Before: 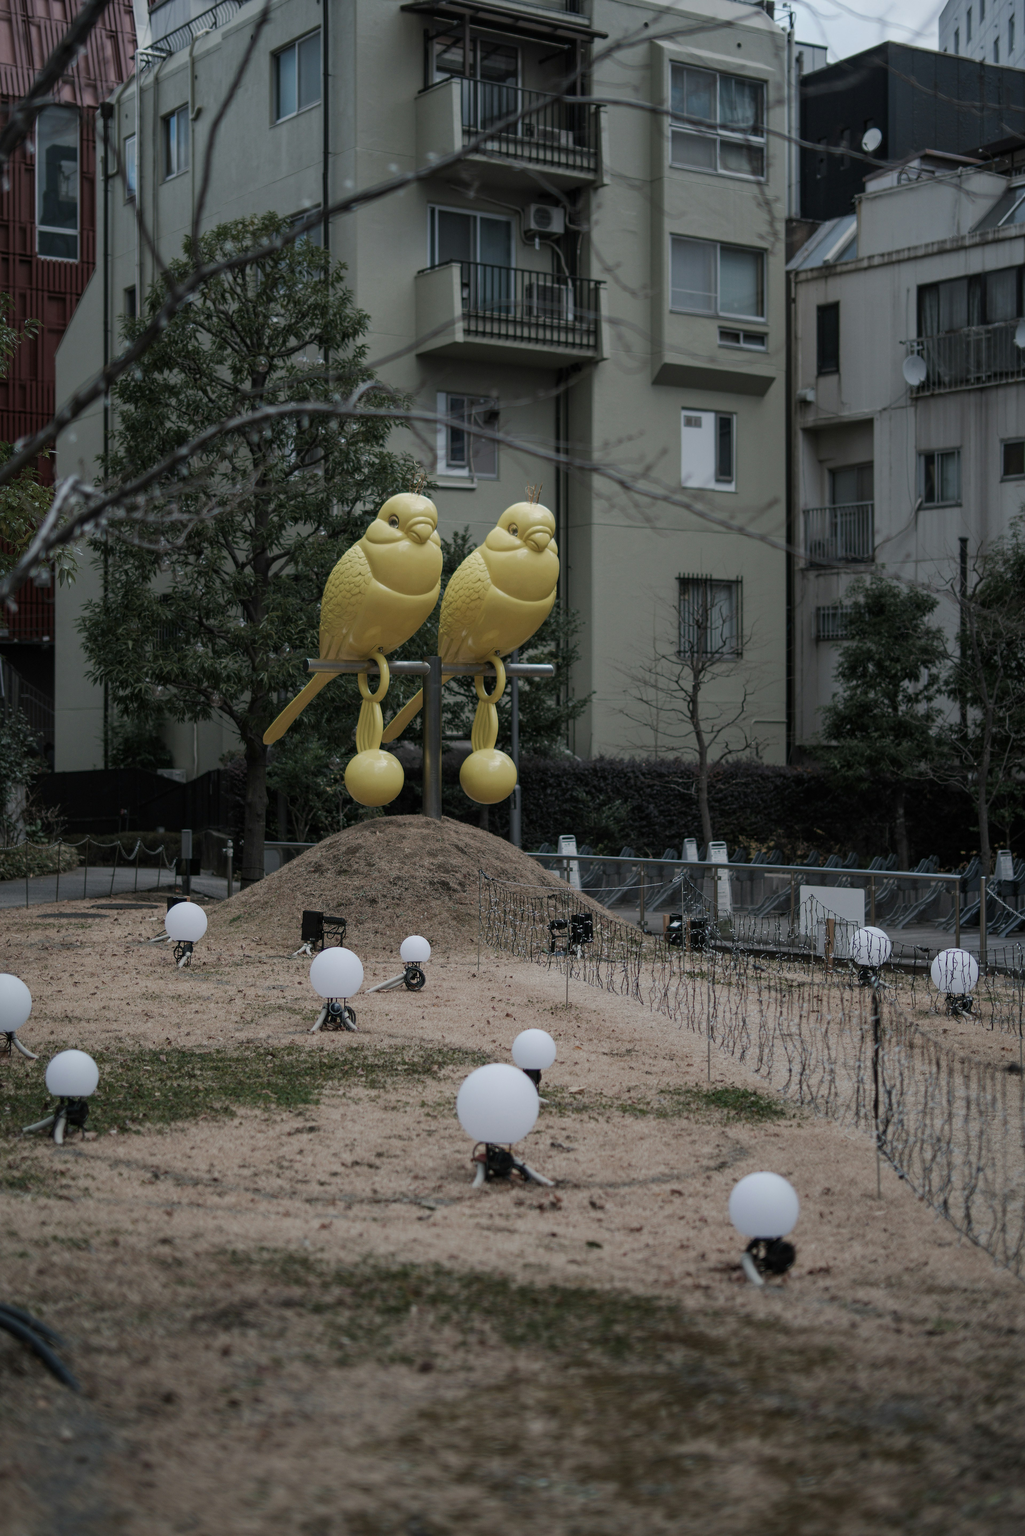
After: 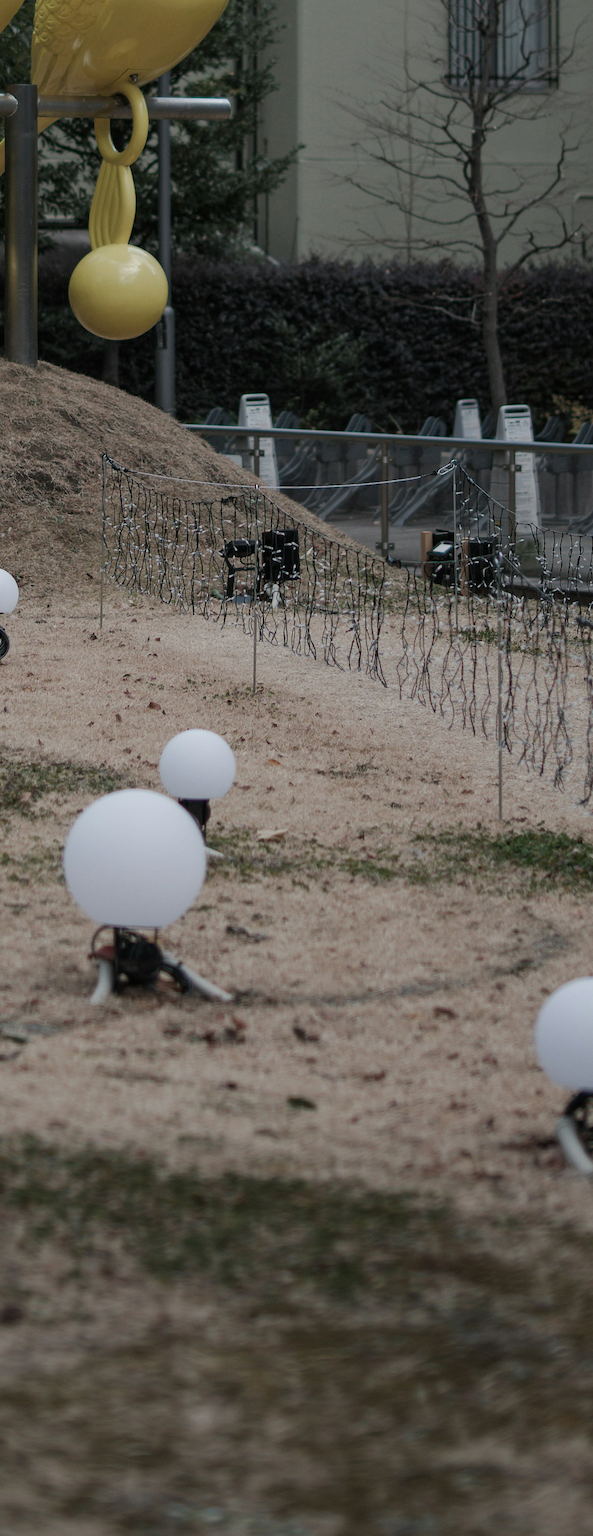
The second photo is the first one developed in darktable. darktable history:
crop: left 40.992%, top 39.577%, right 25.537%, bottom 2.669%
